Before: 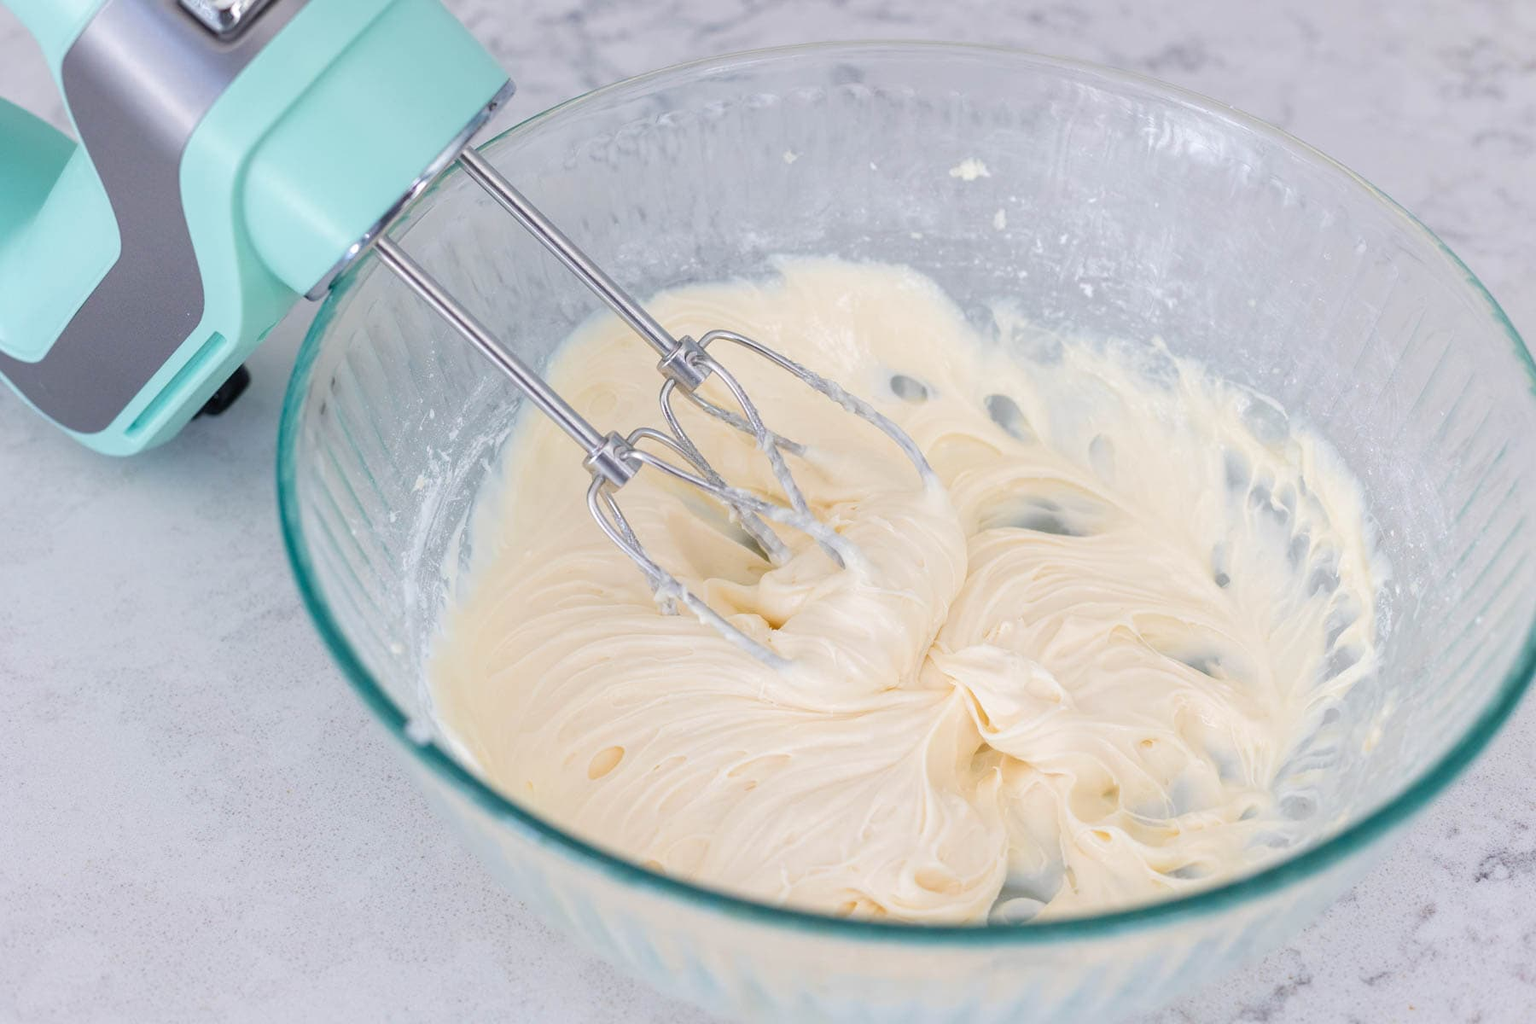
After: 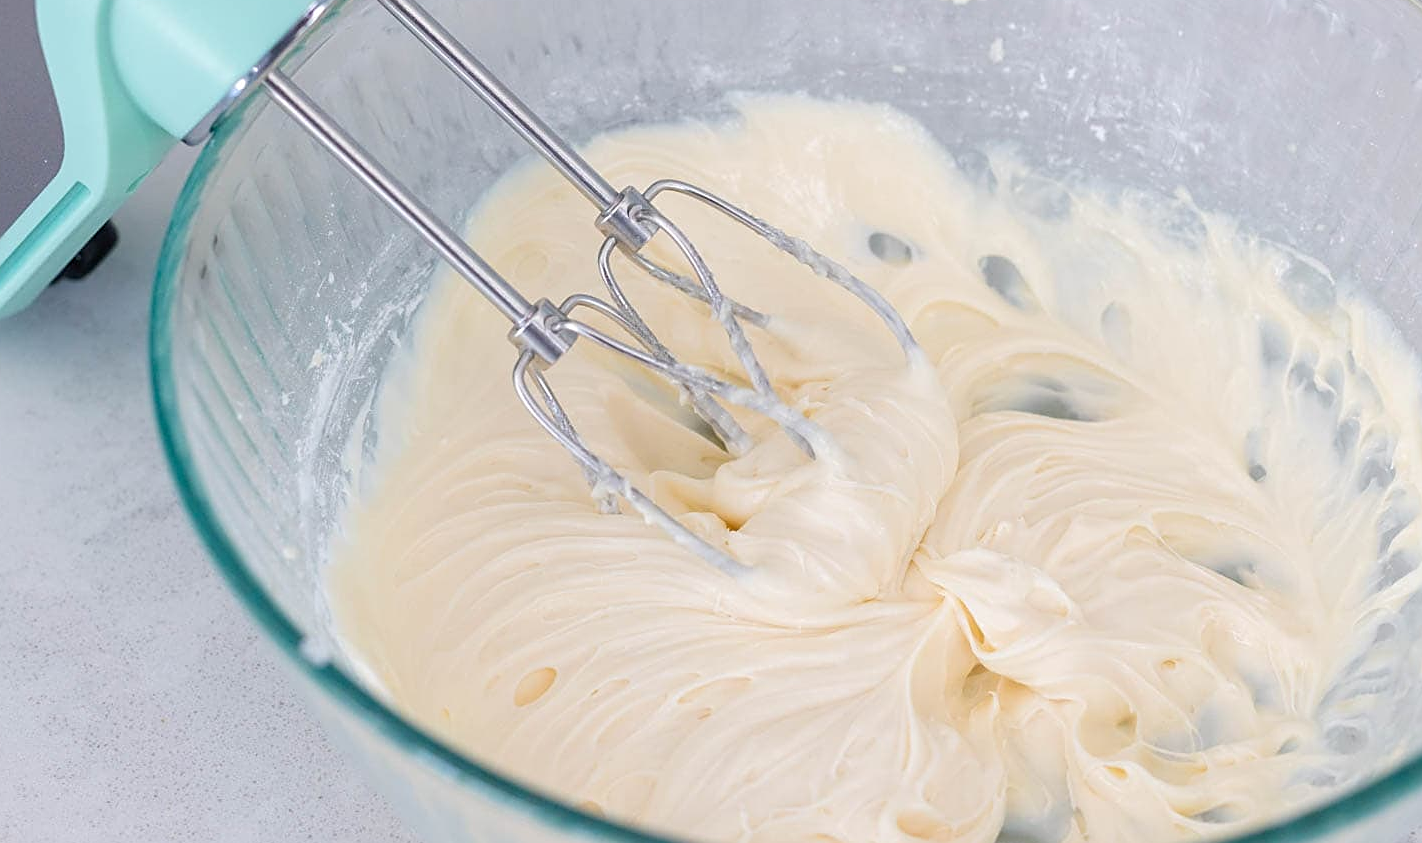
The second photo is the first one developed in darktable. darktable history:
sharpen: on, module defaults
crop: left 9.725%, top 17.287%, right 11.244%, bottom 12.394%
